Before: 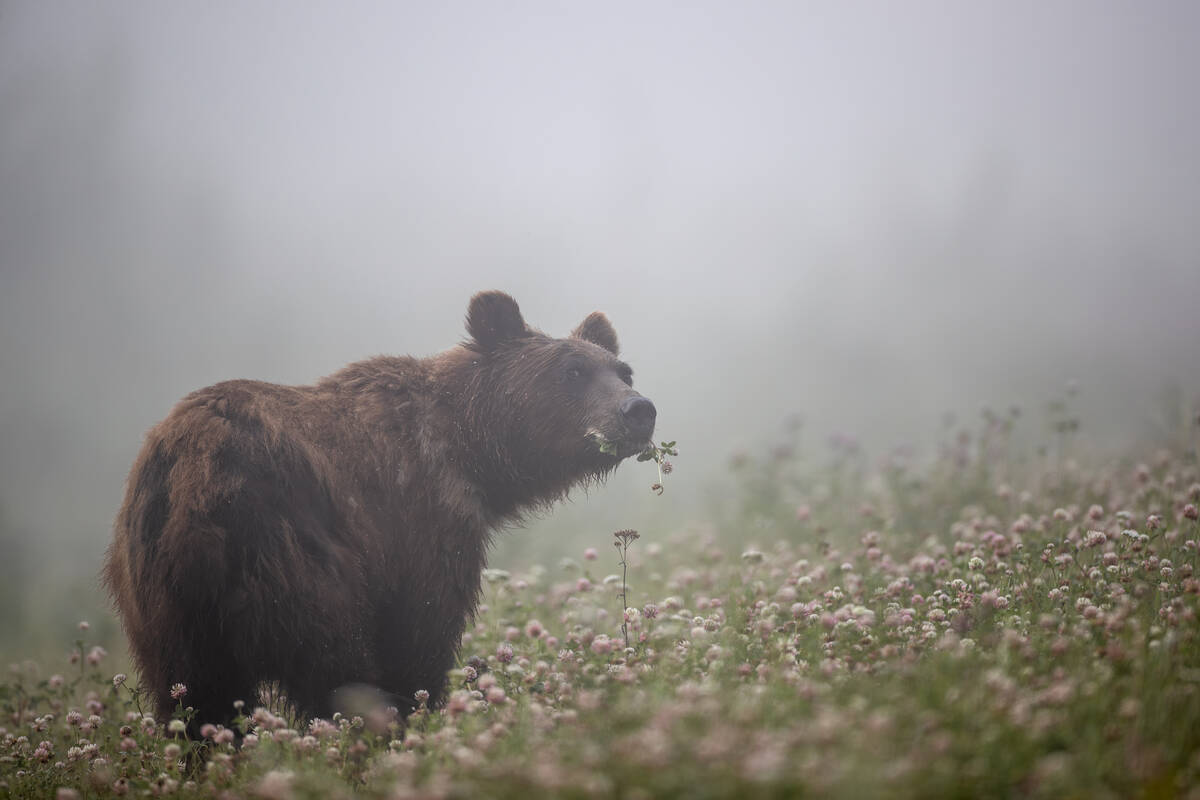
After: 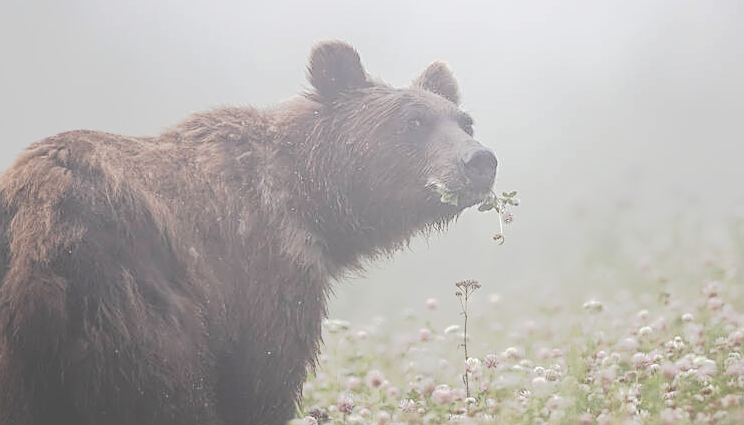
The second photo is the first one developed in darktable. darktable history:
base curve: curves: ch0 [(0, 0) (0.008, 0.007) (0.022, 0.029) (0.048, 0.089) (0.092, 0.197) (0.191, 0.399) (0.275, 0.534) (0.357, 0.65) (0.477, 0.78) (0.542, 0.833) (0.799, 0.973) (1, 1)], preserve colors none
tone curve: curves: ch0 [(0, 0) (0.003, 0.313) (0.011, 0.317) (0.025, 0.317) (0.044, 0.322) (0.069, 0.327) (0.1, 0.335) (0.136, 0.347) (0.177, 0.364) (0.224, 0.384) (0.277, 0.421) (0.335, 0.459) (0.399, 0.501) (0.468, 0.554) (0.543, 0.611) (0.623, 0.679) (0.709, 0.751) (0.801, 0.804) (0.898, 0.844) (1, 1)], preserve colors none
crop: left 13.312%, top 31.28%, right 24.627%, bottom 15.582%
sharpen: on, module defaults
